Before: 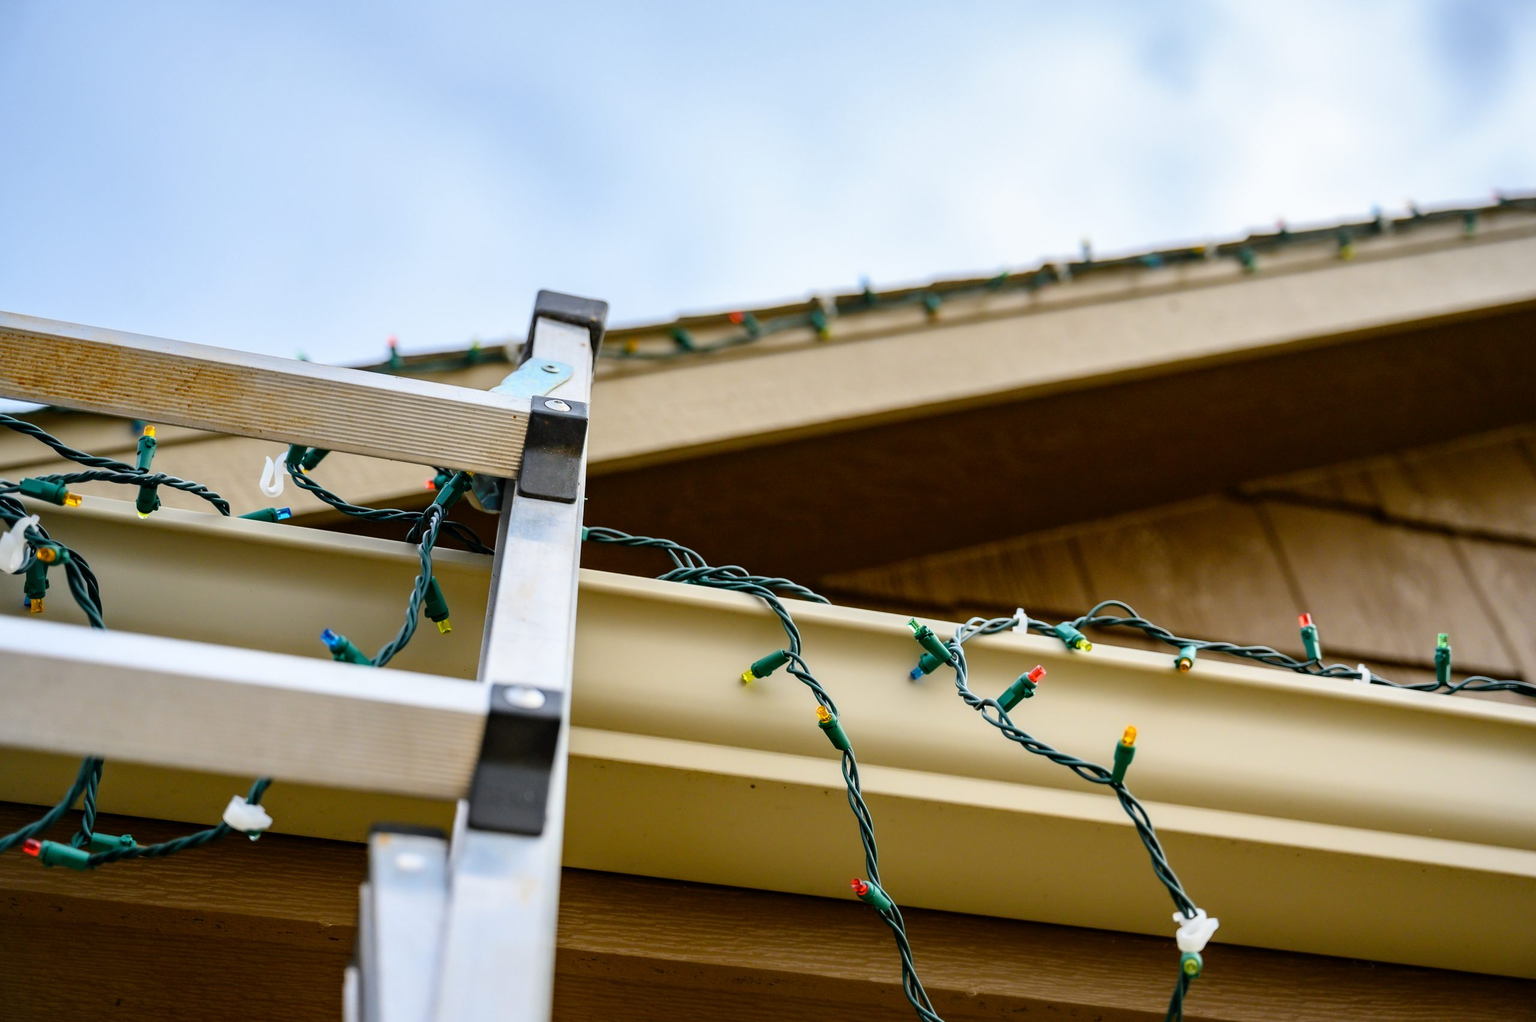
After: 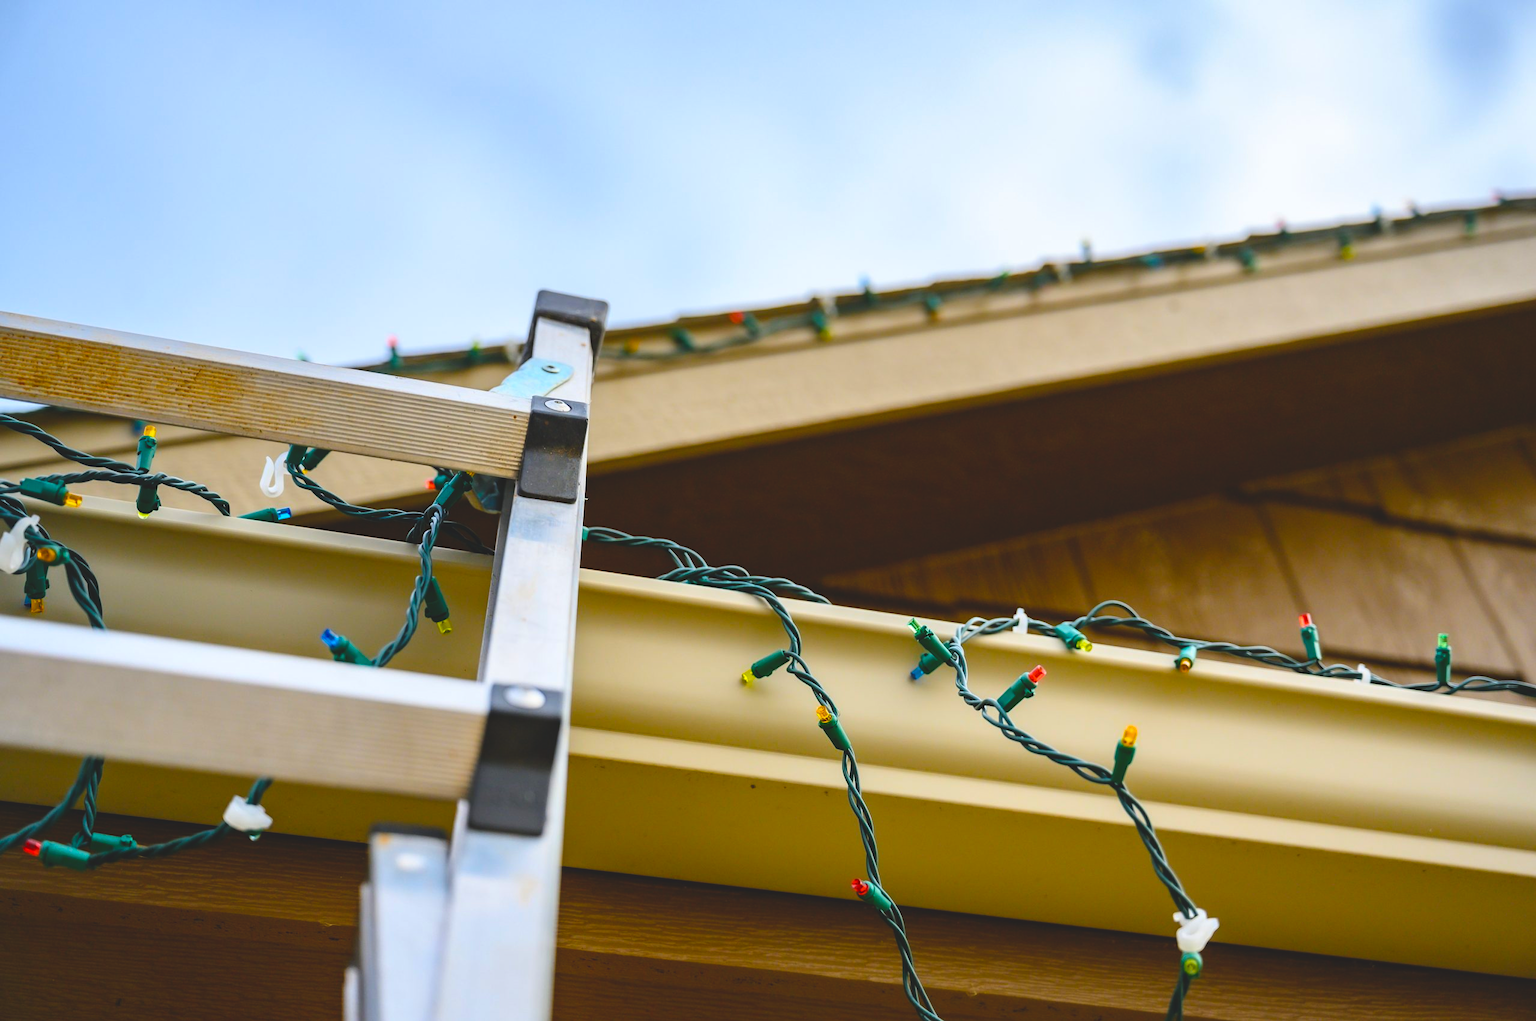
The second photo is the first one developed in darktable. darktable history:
color balance rgb: perceptual saturation grading › global saturation 30%, global vibrance 20%
exposure: black level correction -0.015, compensate highlight preservation false
